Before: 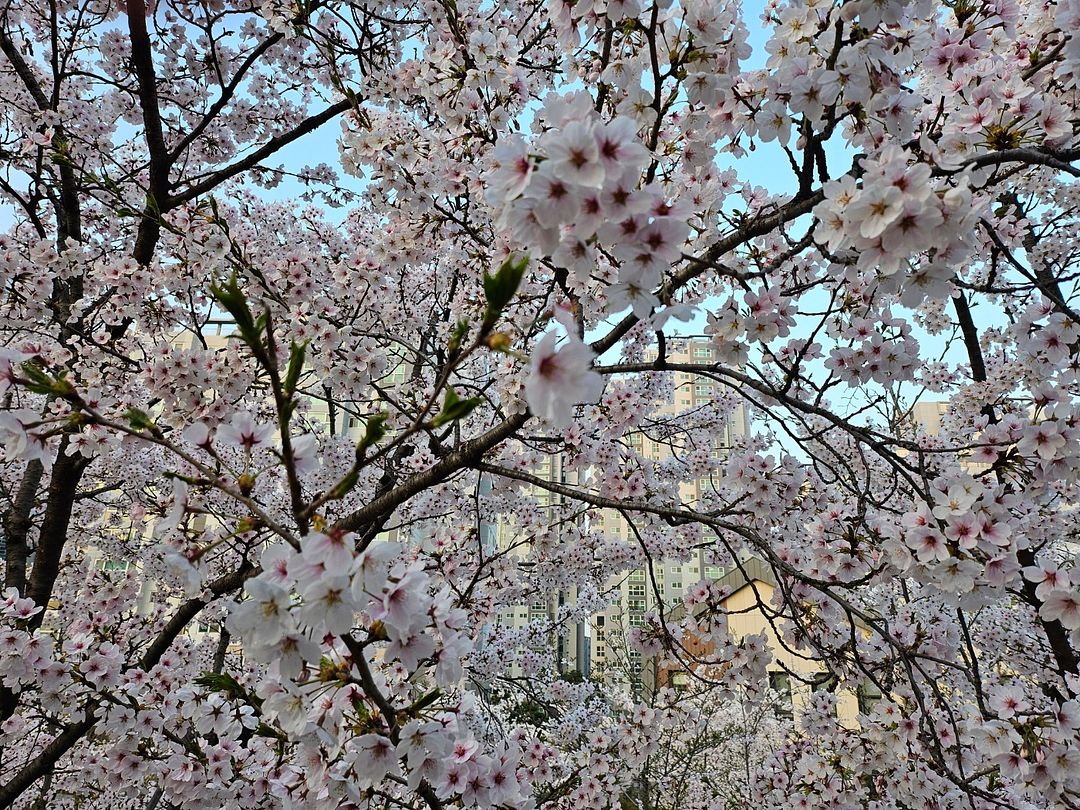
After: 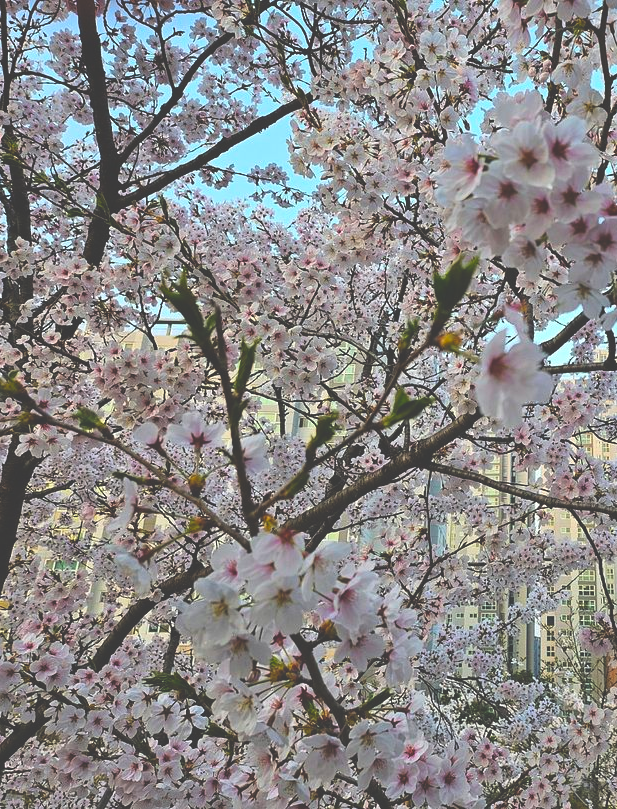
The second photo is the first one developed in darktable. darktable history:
color balance rgb: linear chroma grading › global chroma 15.152%, perceptual saturation grading › global saturation 25.911%
crop: left 4.644%, right 38.224%
exposure: black level correction -0.04, exposure 0.063 EV, compensate highlight preservation false
